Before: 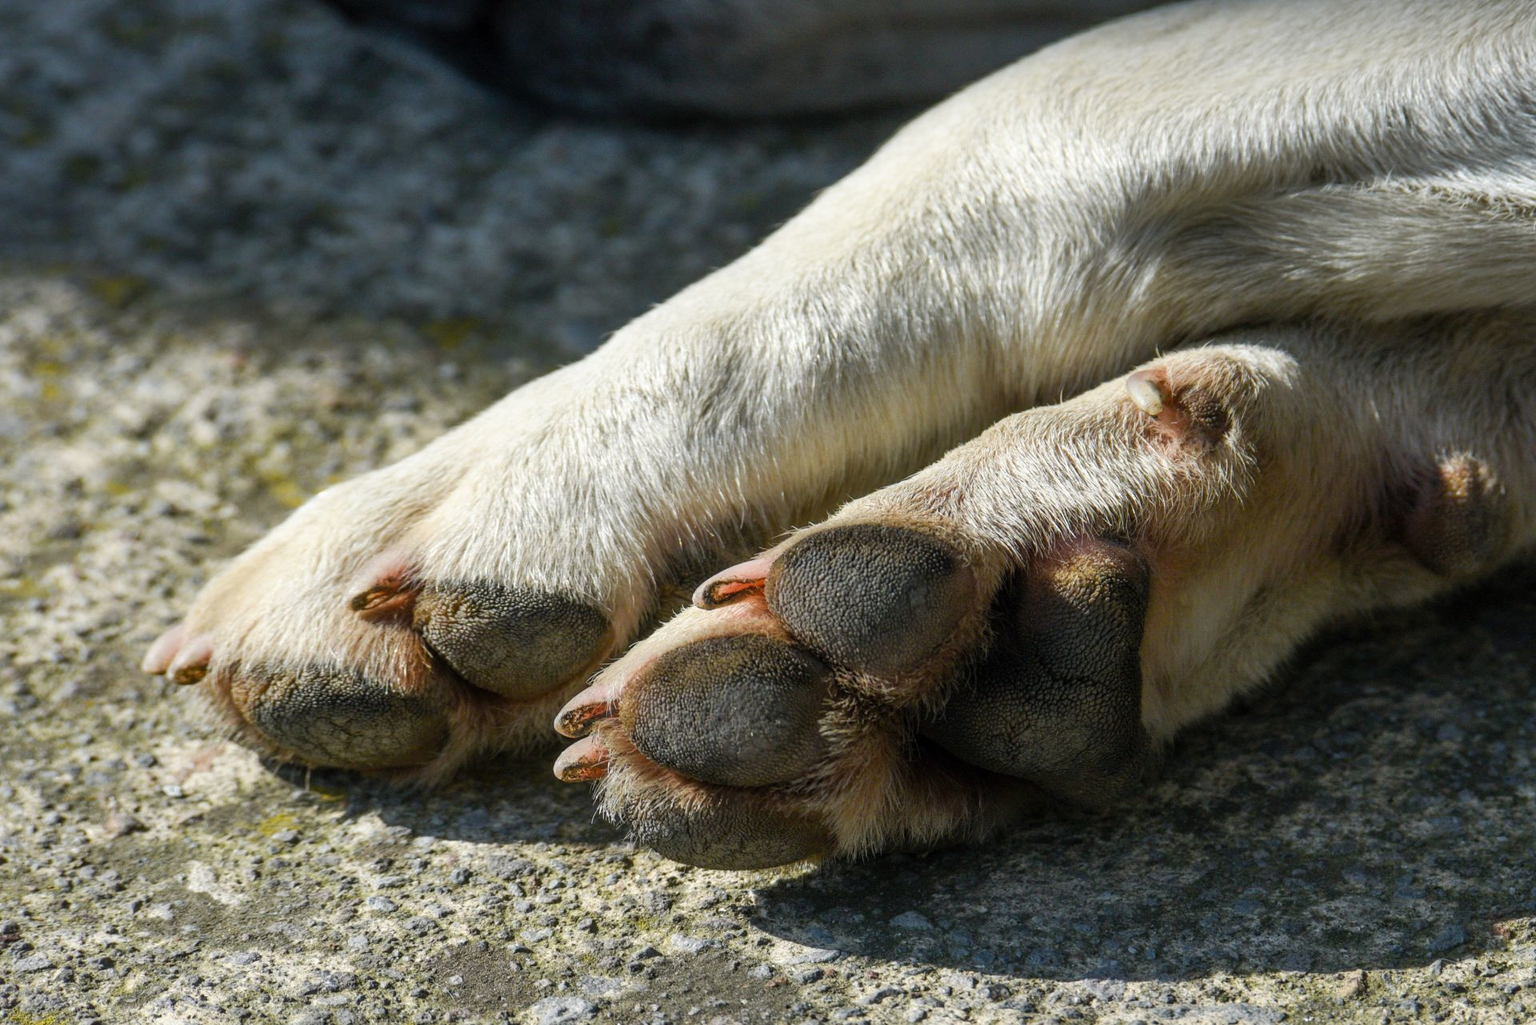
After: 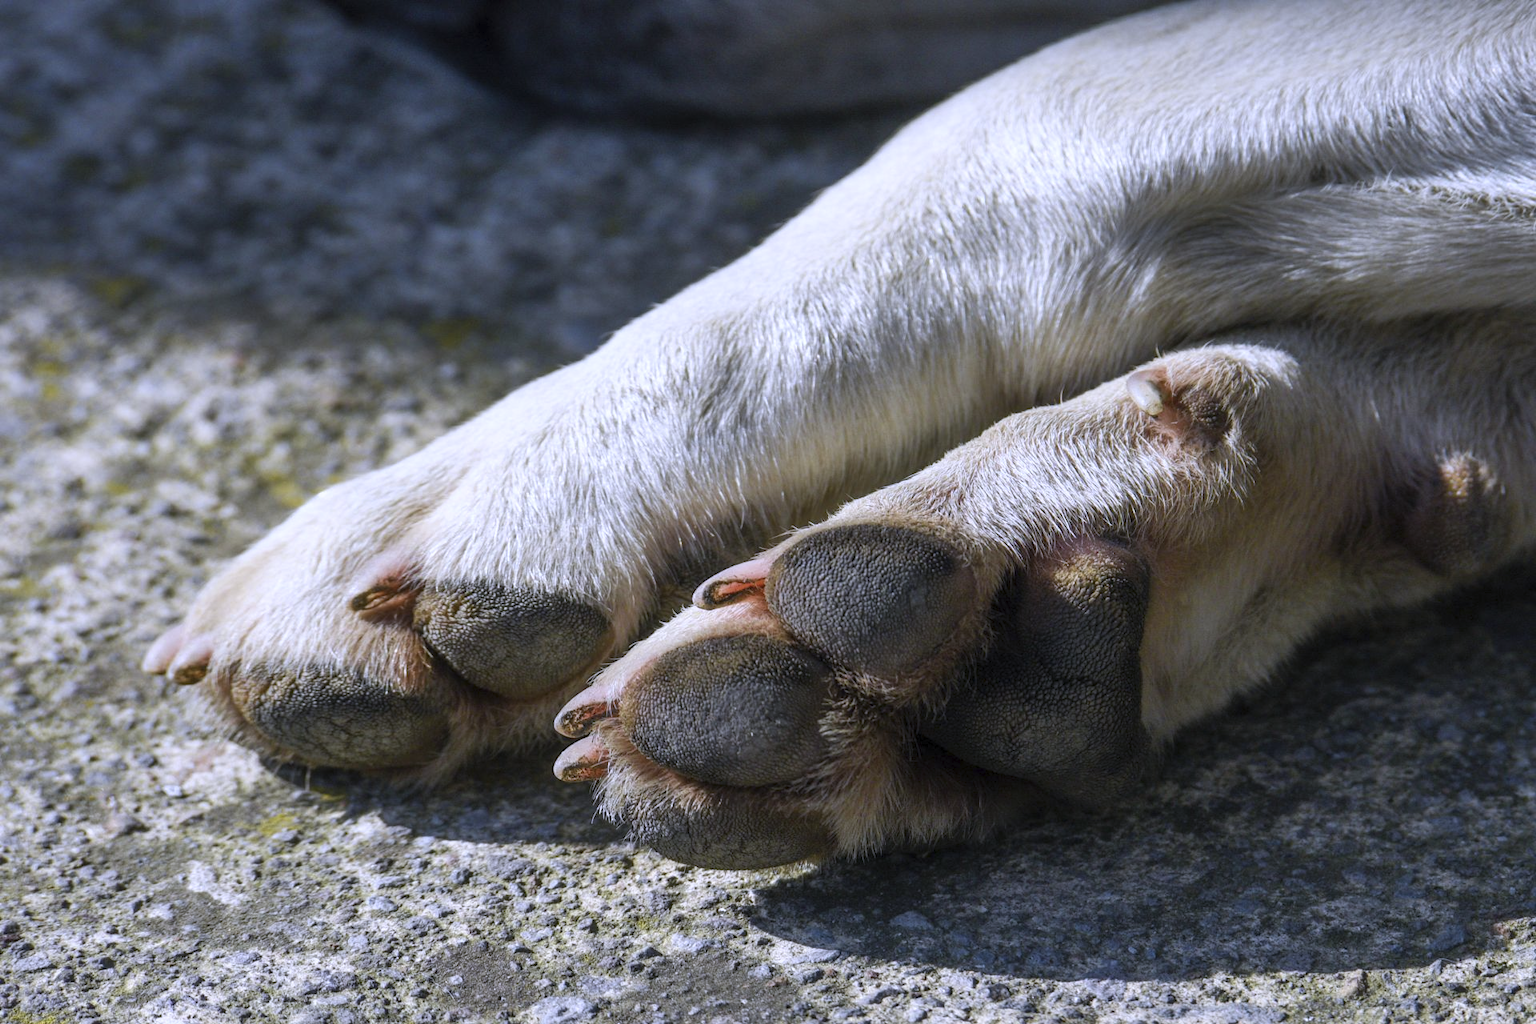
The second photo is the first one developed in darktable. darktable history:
color calibration: illuminant as shot in camera, x 0.374, y 0.393, temperature 4257.72 K
